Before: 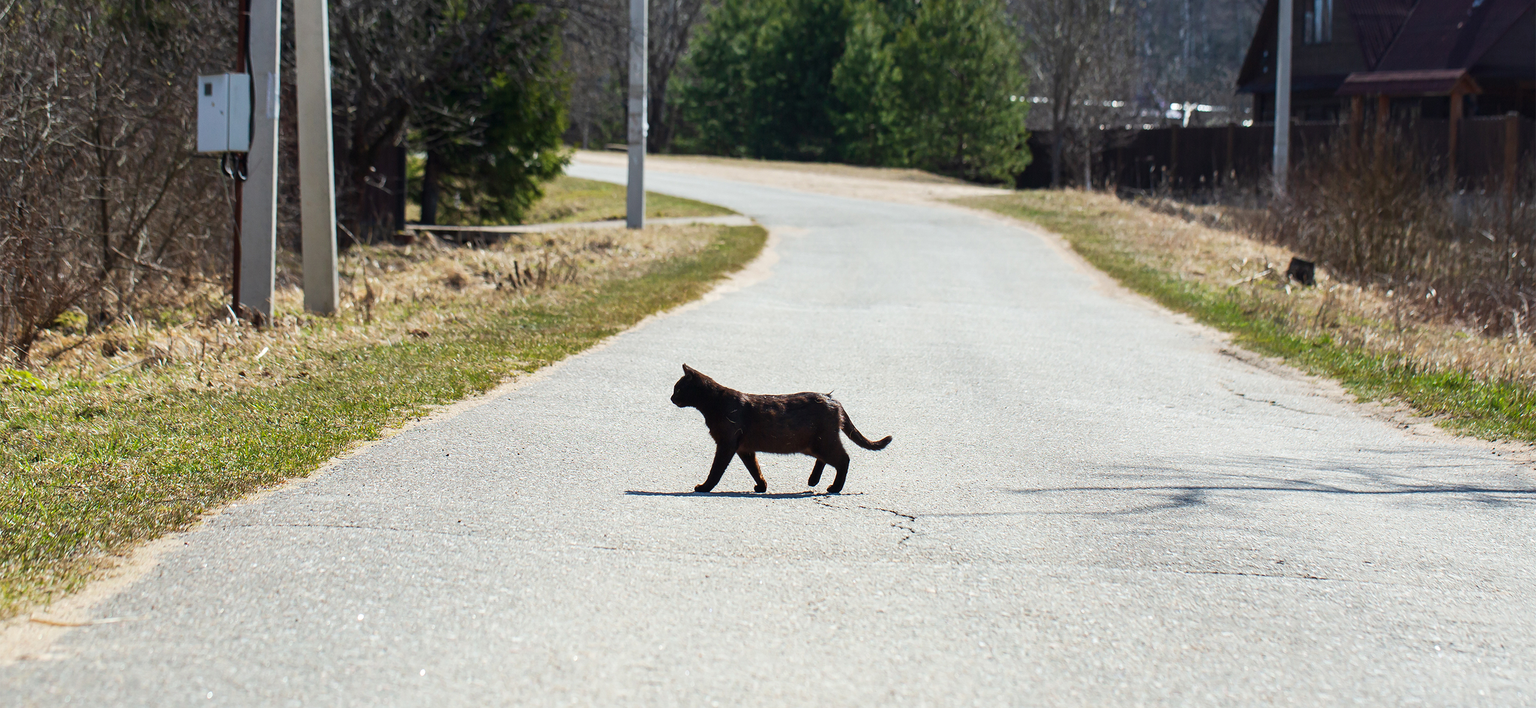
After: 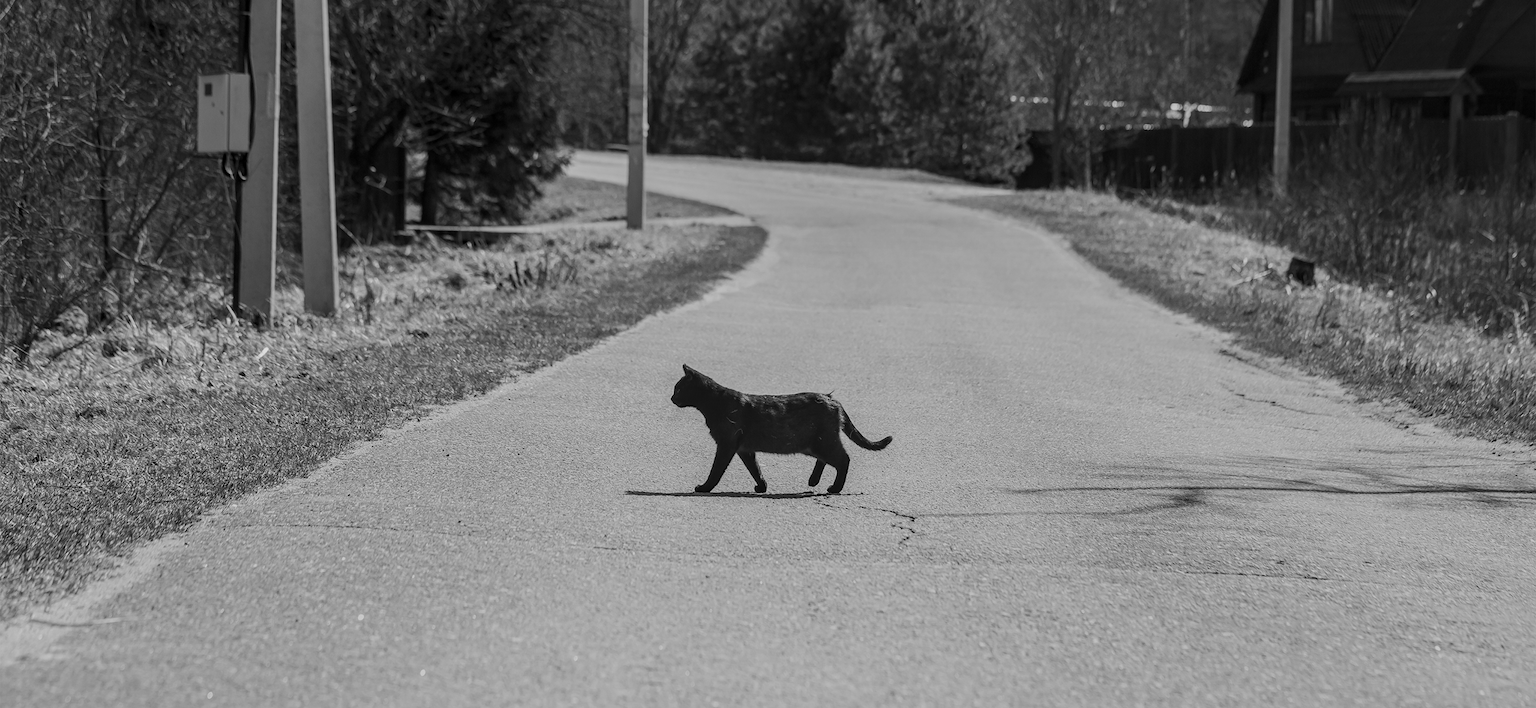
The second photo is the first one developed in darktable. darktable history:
monochrome: a 79.32, b 81.83, size 1.1
levels: mode automatic
local contrast: on, module defaults
